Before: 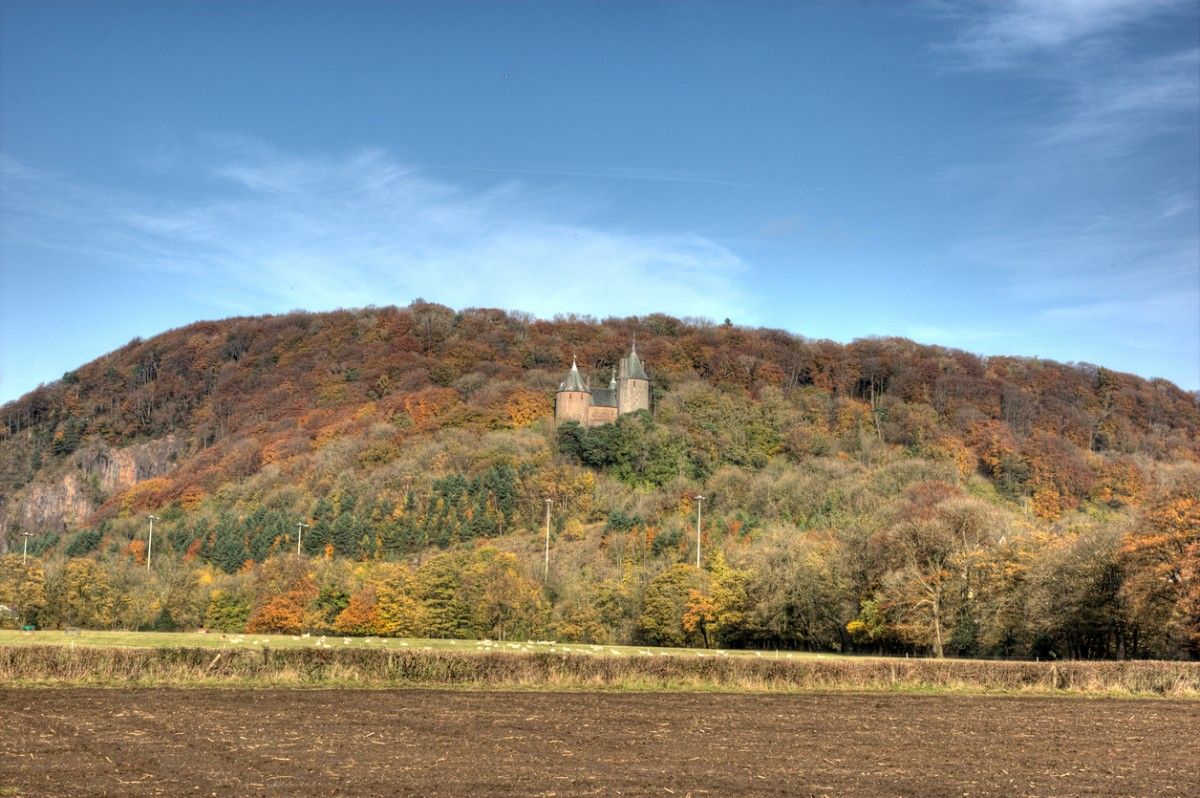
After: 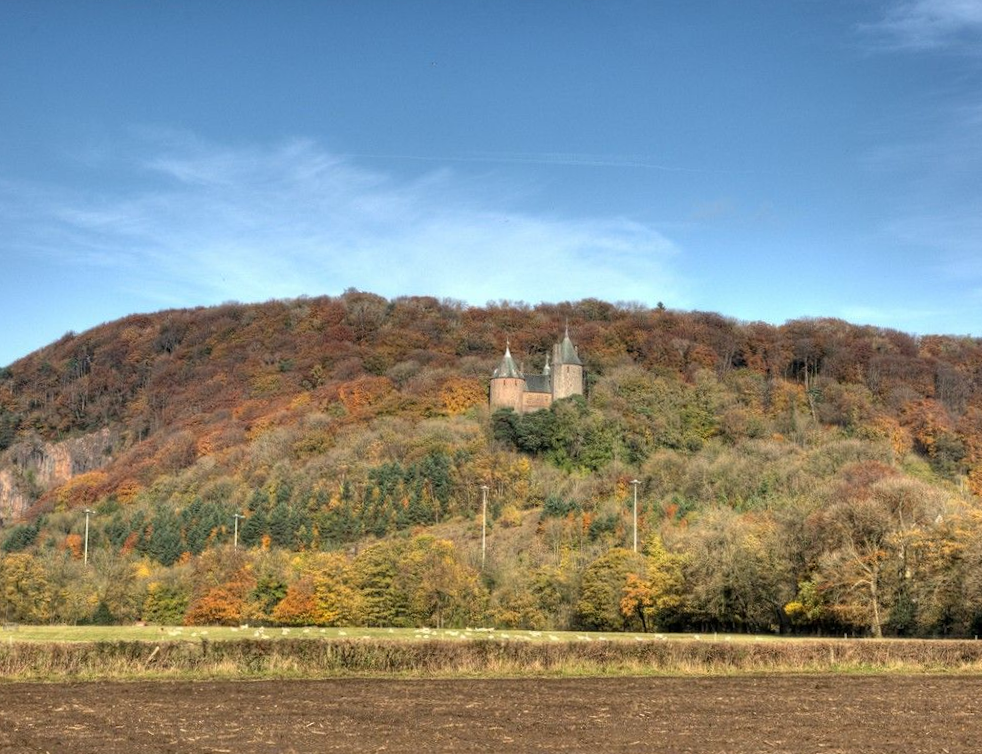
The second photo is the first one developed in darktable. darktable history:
crop and rotate: angle 1.02°, left 4.34%, top 0.512%, right 11.649%, bottom 2.395%
